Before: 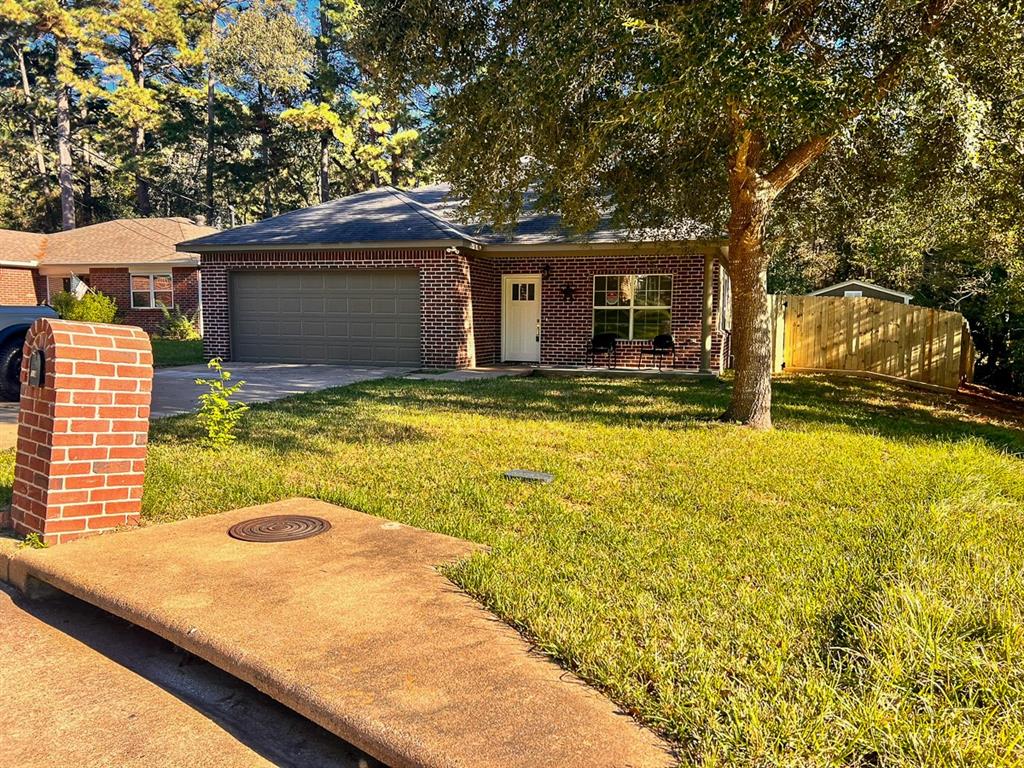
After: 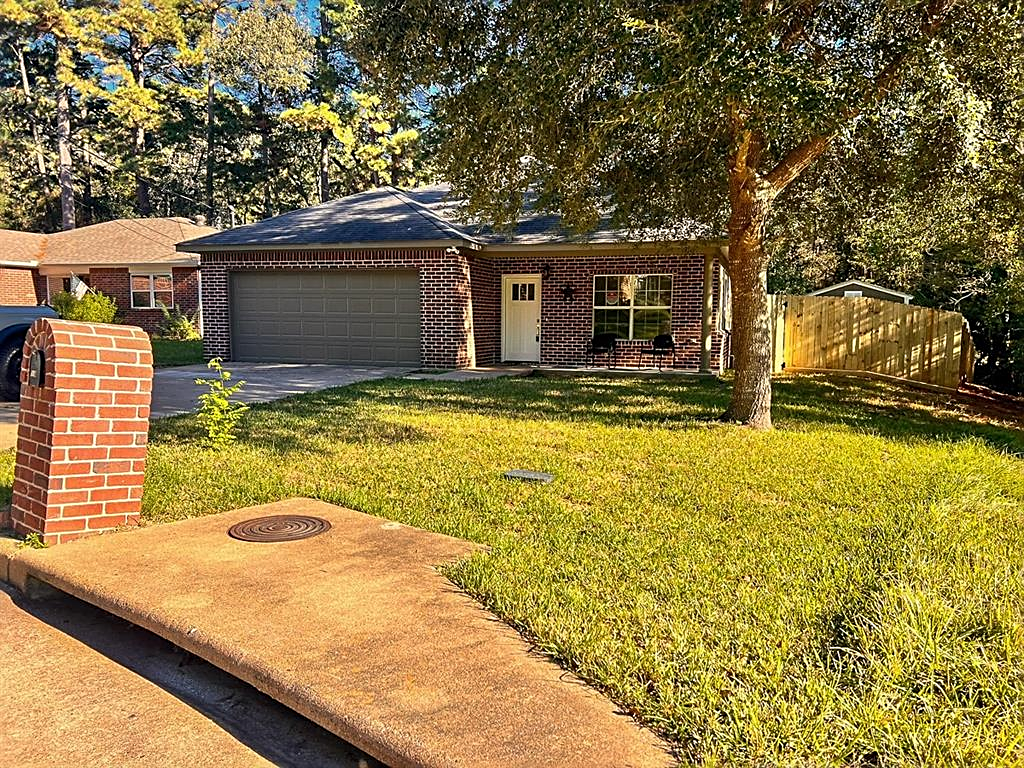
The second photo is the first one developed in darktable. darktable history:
white balance: red 1.009, blue 0.985
sharpen: on, module defaults
